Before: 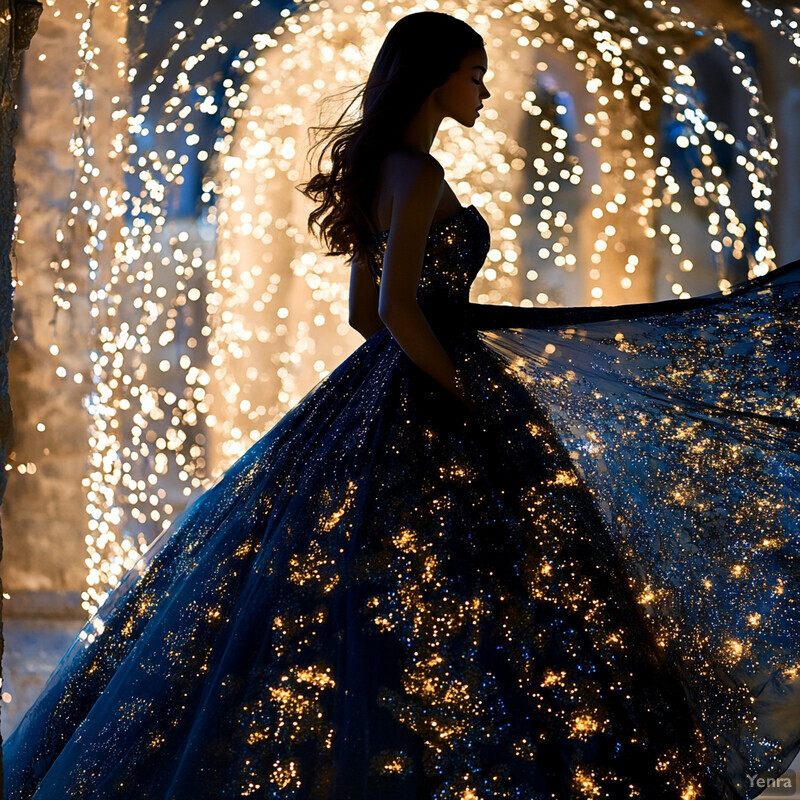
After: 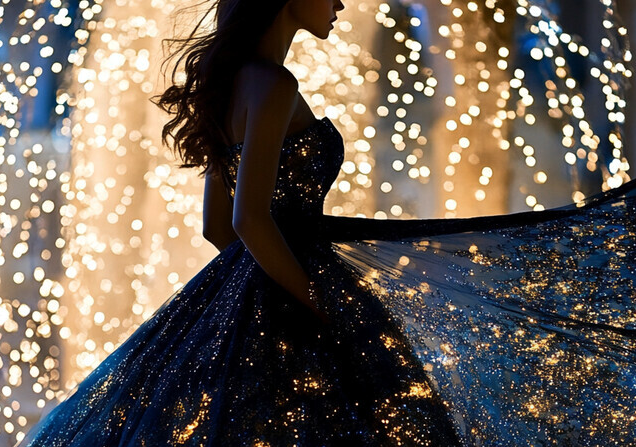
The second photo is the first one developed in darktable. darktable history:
crop: left 18.293%, top 11.076%, right 2.127%, bottom 33.049%
